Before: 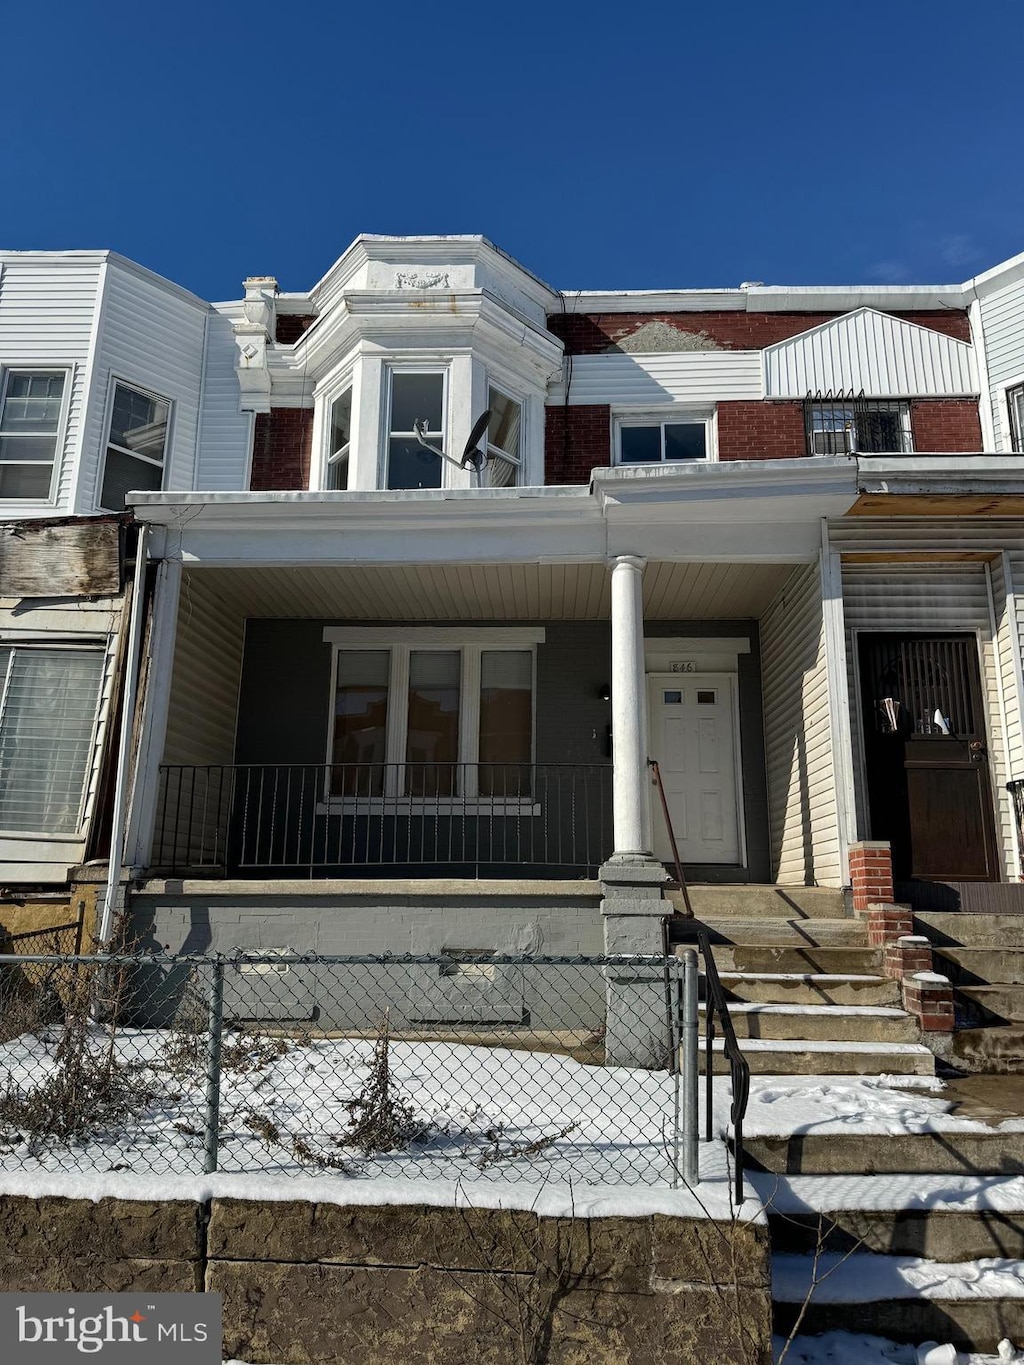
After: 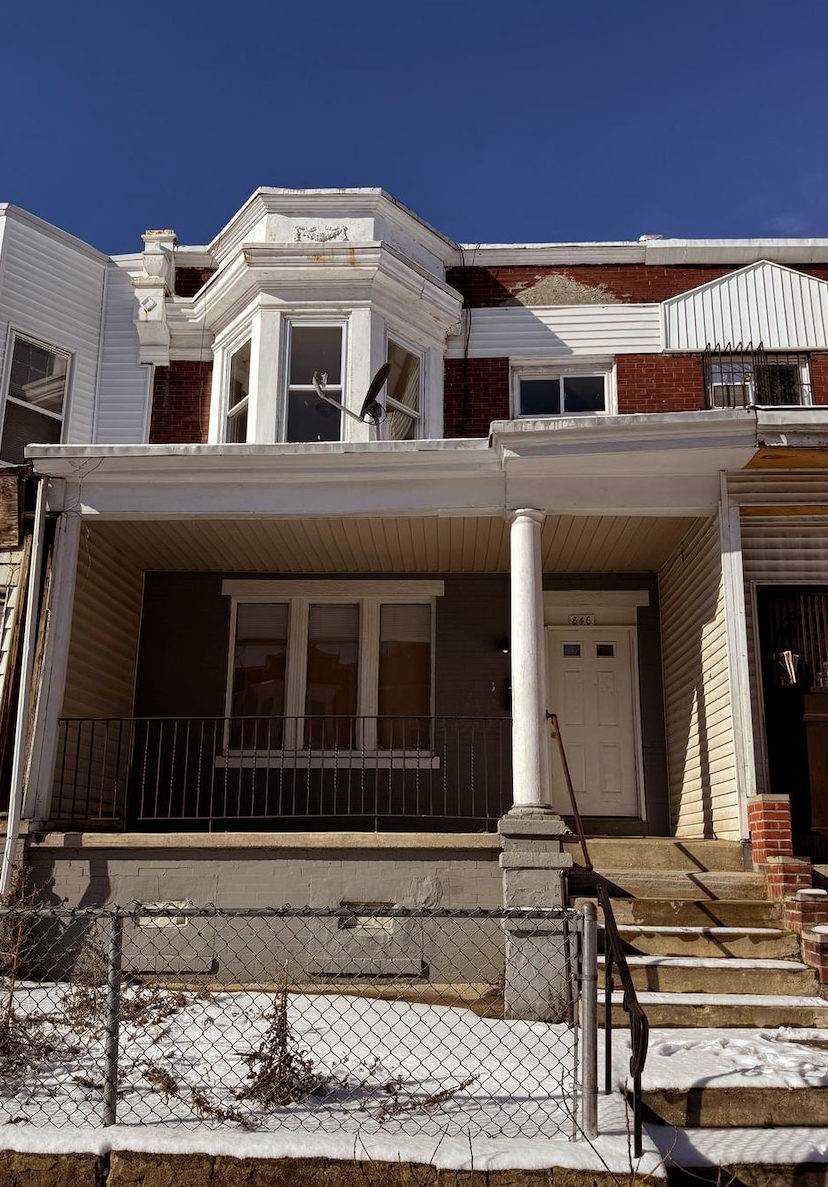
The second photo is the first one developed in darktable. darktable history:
crop: left 9.929%, top 3.475%, right 9.188%, bottom 9.529%
rgb levels: mode RGB, independent channels, levels [[0, 0.5, 1], [0, 0.521, 1], [0, 0.536, 1]]
